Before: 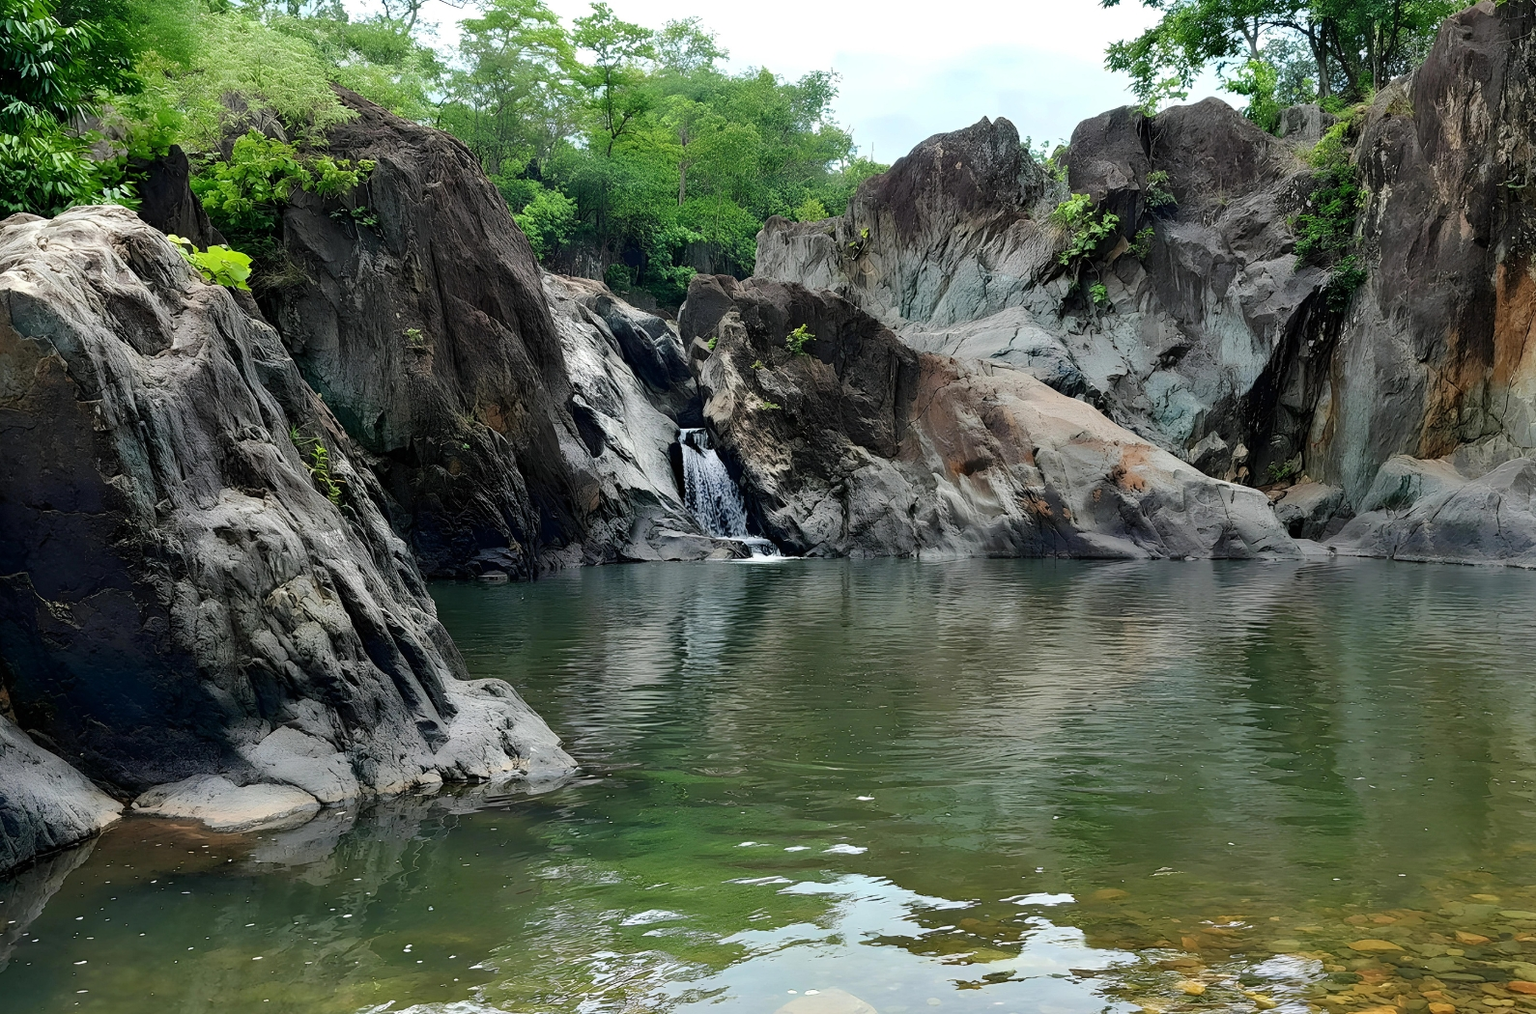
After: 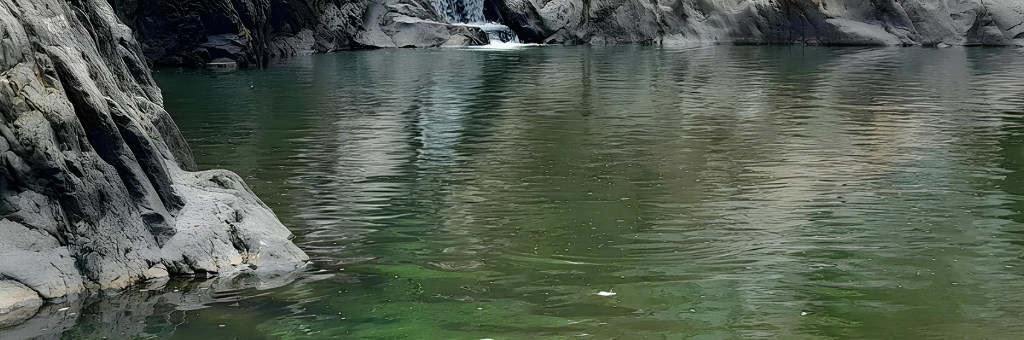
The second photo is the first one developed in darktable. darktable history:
crop: left 18.227%, top 50.791%, right 17.335%, bottom 16.807%
